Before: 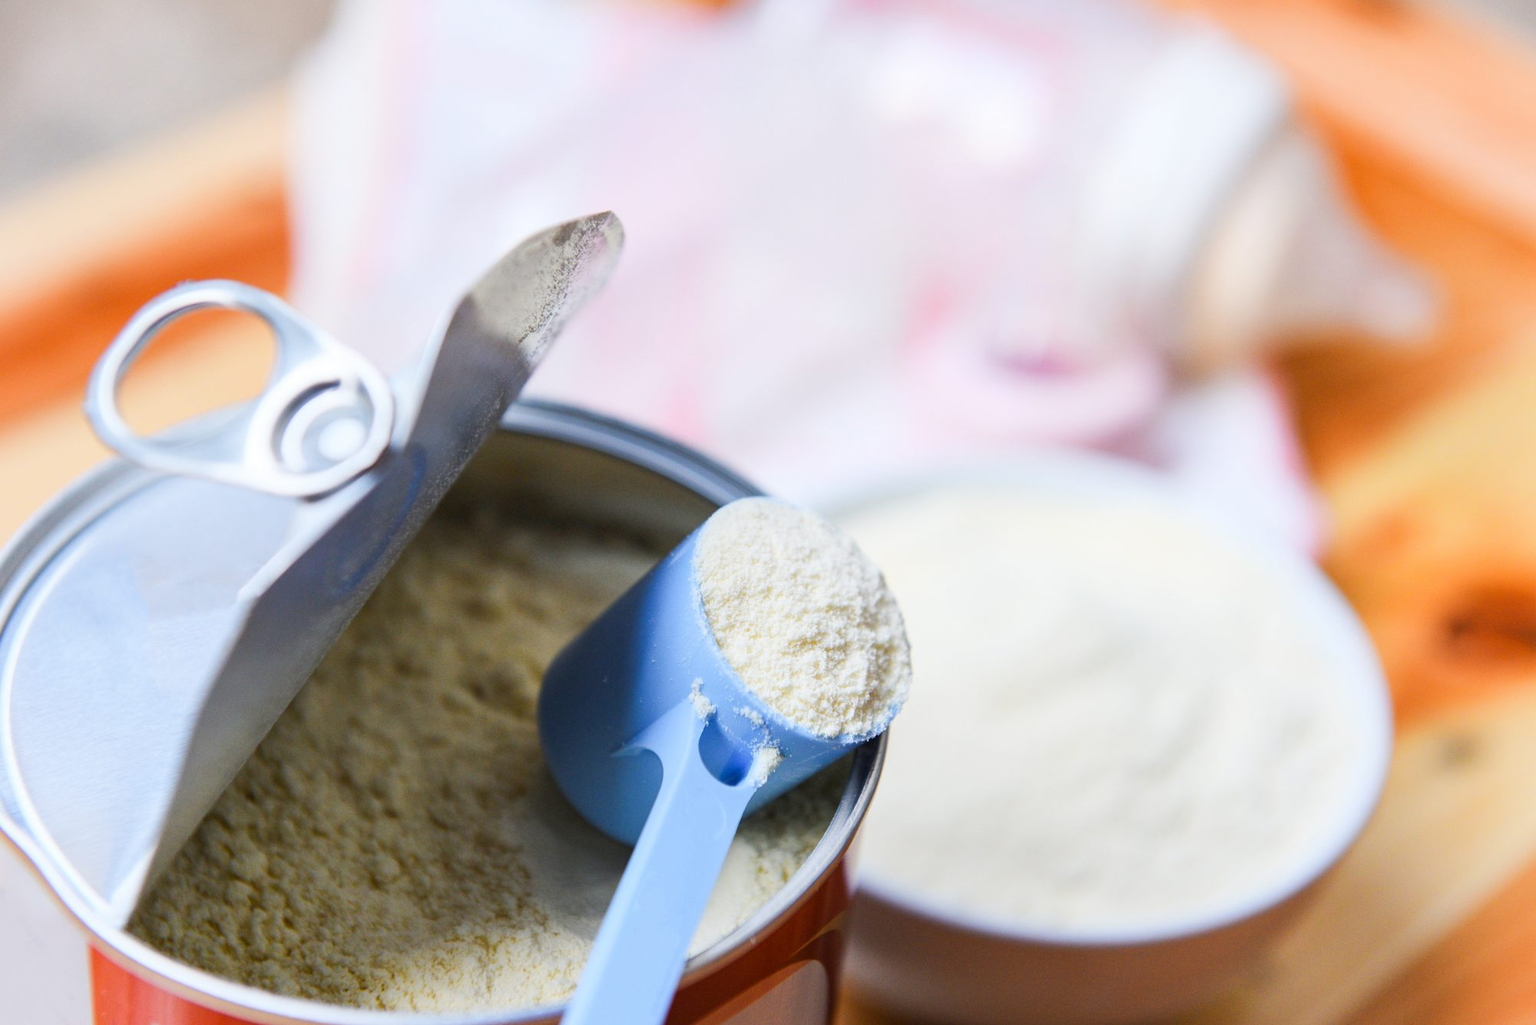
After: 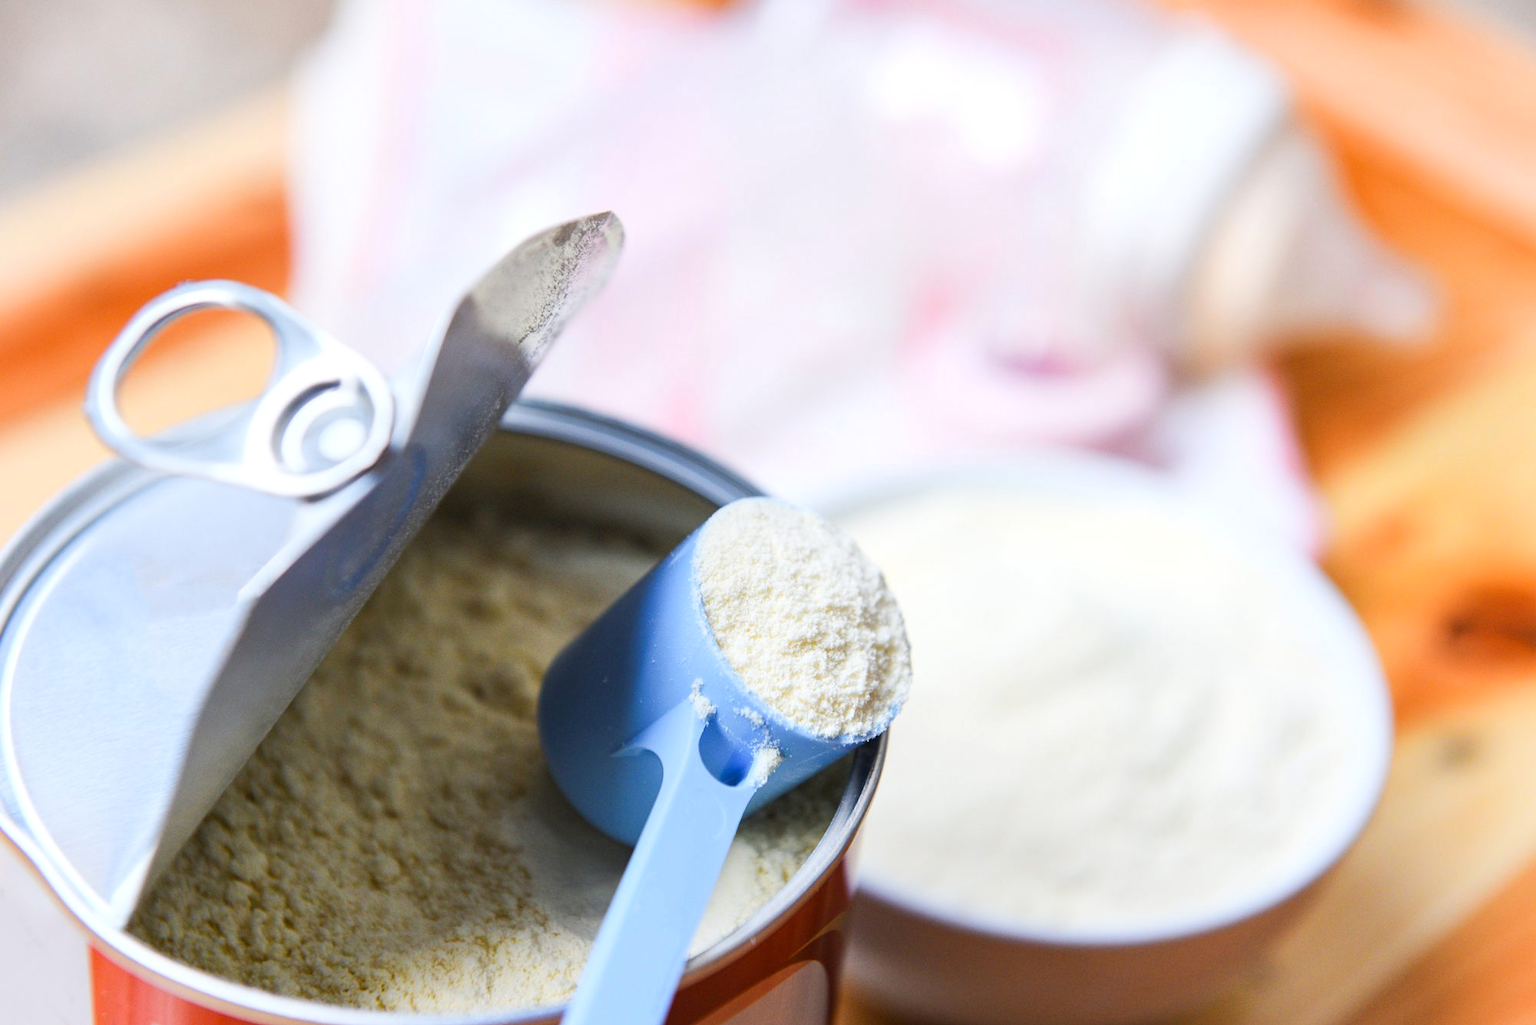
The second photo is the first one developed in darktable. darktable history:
exposure: exposure 0.13 EV, compensate highlight preservation false
